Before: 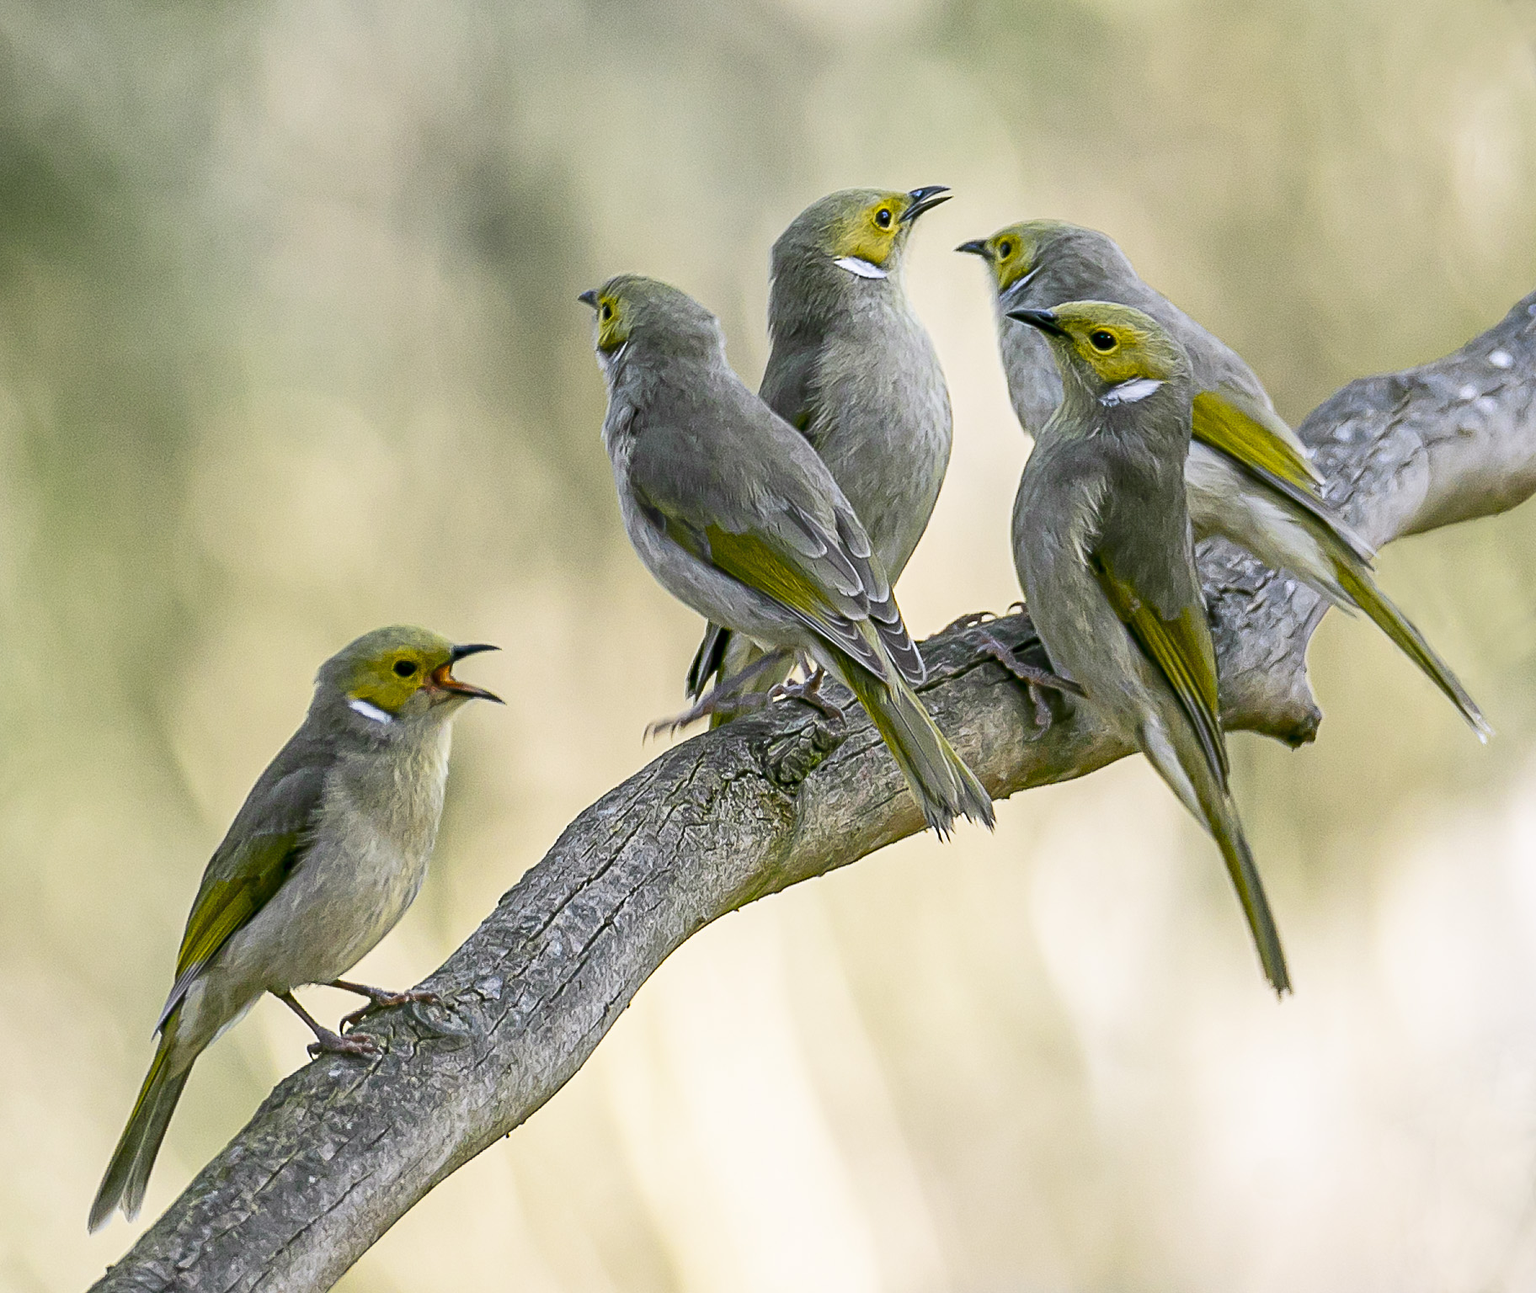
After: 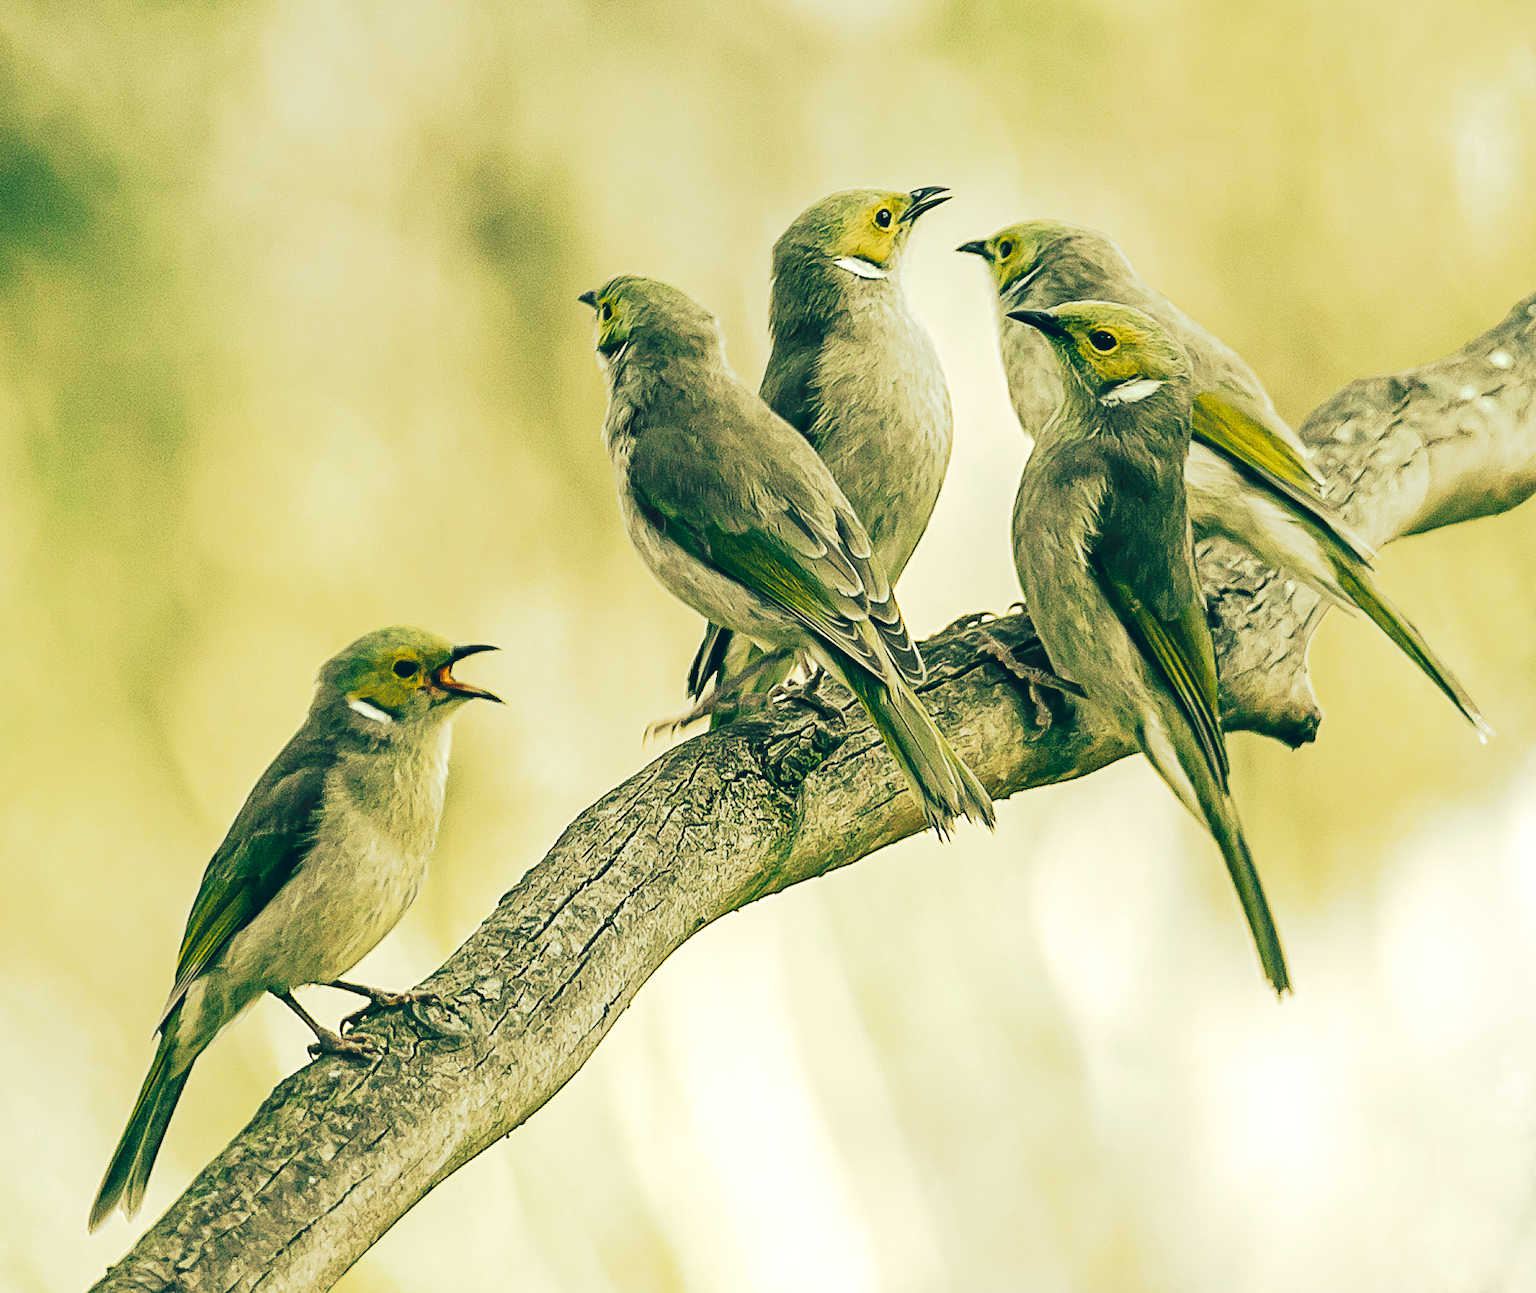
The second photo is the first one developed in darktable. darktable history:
tone curve: curves: ch0 [(0, 0) (0.003, 0.052) (0.011, 0.057) (0.025, 0.063) (0.044, 0.078) (0.069, 0.093) (0.1, 0.109) (0.136, 0.127) (0.177, 0.151) (0.224, 0.201) (0.277, 0.262) (0.335, 0.353) (0.399, 0.458) (0.468, 0.576) (0.543, 0.683) (0.623, 0.772) (0.709, 0.833) (0.801, 0.874) (0.898, 0.927) (1, 1)], preserve colors none
color look up table: target L [89.54, 85.89, 89.08, 87.02, 77.4, 66.99, 61.7, 60.46, 48.11, 40.74, 25.13, 18.05, 201.33, 104.71, 90.88, 78.91, 72.99, 60.15, 58.23, 62.2, 47.57, 45.46, 50.4, 32.14, 10.78, 94.29, 88.4, 73.32, 72.85, 69.93, 64.42, 75.14, 84.66, 52.48, 48.18, 52.36, 32.25, 30.49, 43.47, 22.65, 25.25, 3.015, 10.15, 2.261, 87.97, 72.03, 73.88, 66.43, 46.69], target a [-24.56, -32.18, -16.03, -38.36, -23.32, -0.954, -44.35, -19.36, -26.89, -29.03, -20.38, -25.31, 0, 0.001, -11.15, 12.74, 21.62, 29.82, 29.11, 40.37, 12.02, 2.955, 39.77, 27.37, -3.421, -18.15, -2.786, 21.48, -6.491, 1.863, 32.8, 1.832, 3.992, 42.05, -11.05, 13.19, 3.238, 16.18, 16.63, -13.94, 1.368, -5.883, -10.7, -4.128, -20.25, -37.13, -29.01, -11.81, -17.38], target b [53.16, 60.31, 66.74, 53.15, 43.86, 43.6, 43.69, 47.29, 18.67, 24.37, 3.088, 1.373, -0.001, -0.003, 55.84, 50.14, 58.37, 43.76, 30.84, 37.29, 33.69, 17.79, 42.21, 16.12, -6.652, 42.96, 39.73, 38.3, 21.45, 30.39, 24.73, 22.48, 36.34, 20.91, -0.558, 9.353, 1.052, 0.558, -7.896, -0.927, -19.41, -23.28, -21.29, -19.94, 35.77, 31.31, 17.82, 26.69, 6.064], num patches 49
